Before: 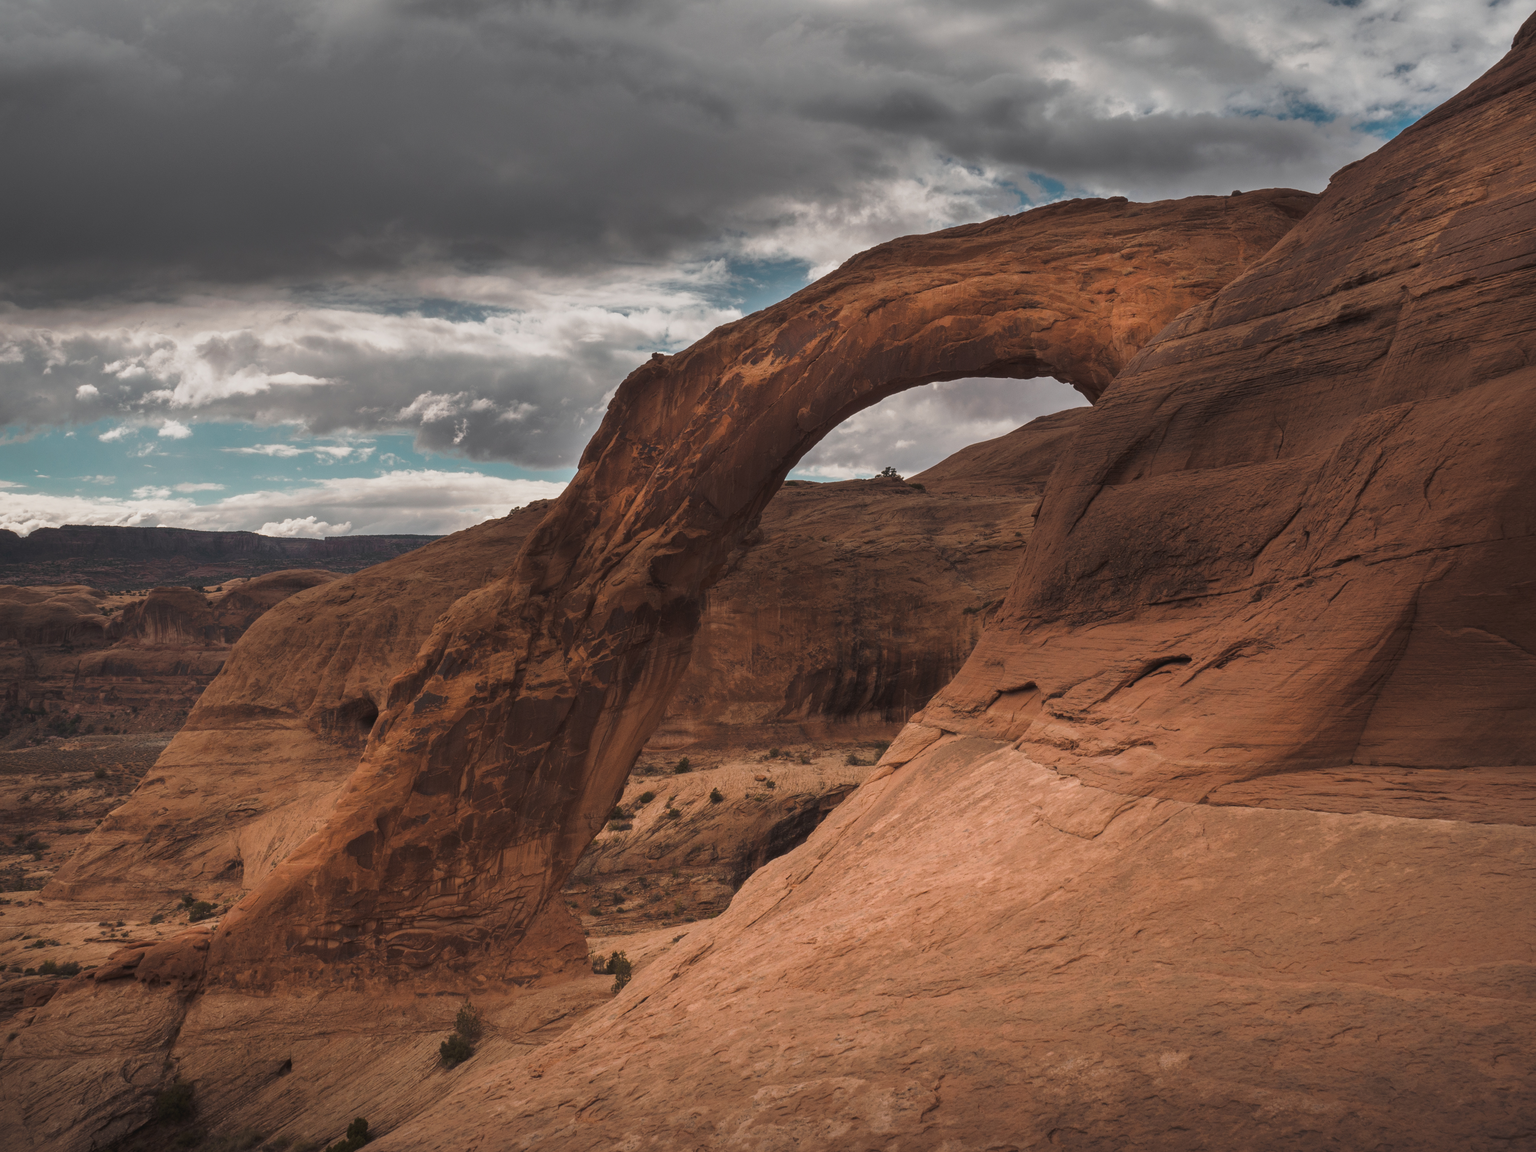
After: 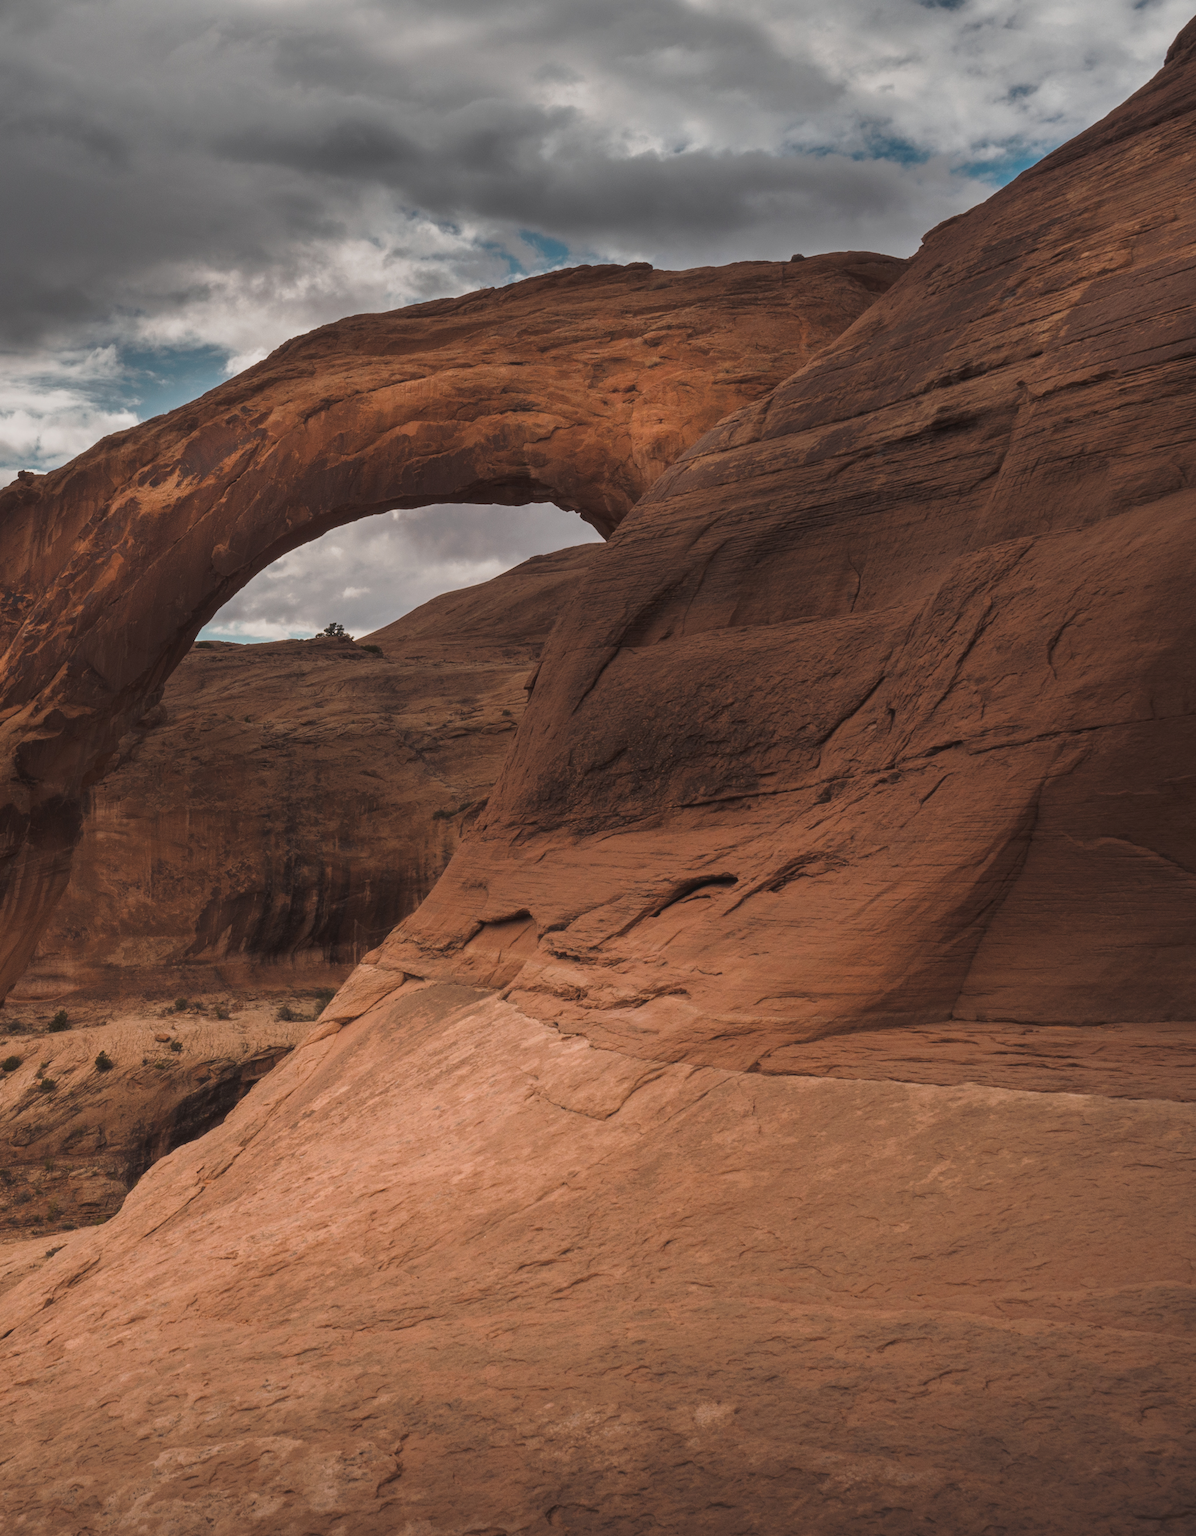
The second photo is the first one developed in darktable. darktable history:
crop: left 41.588%
